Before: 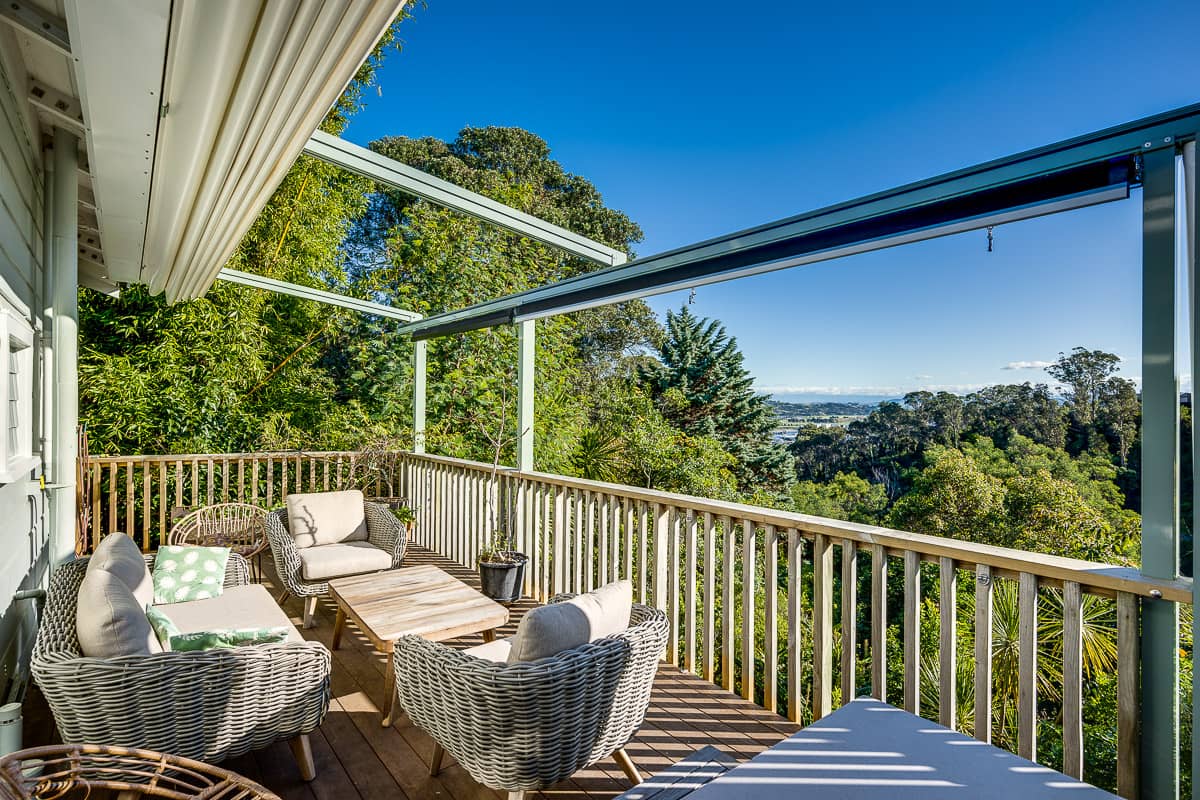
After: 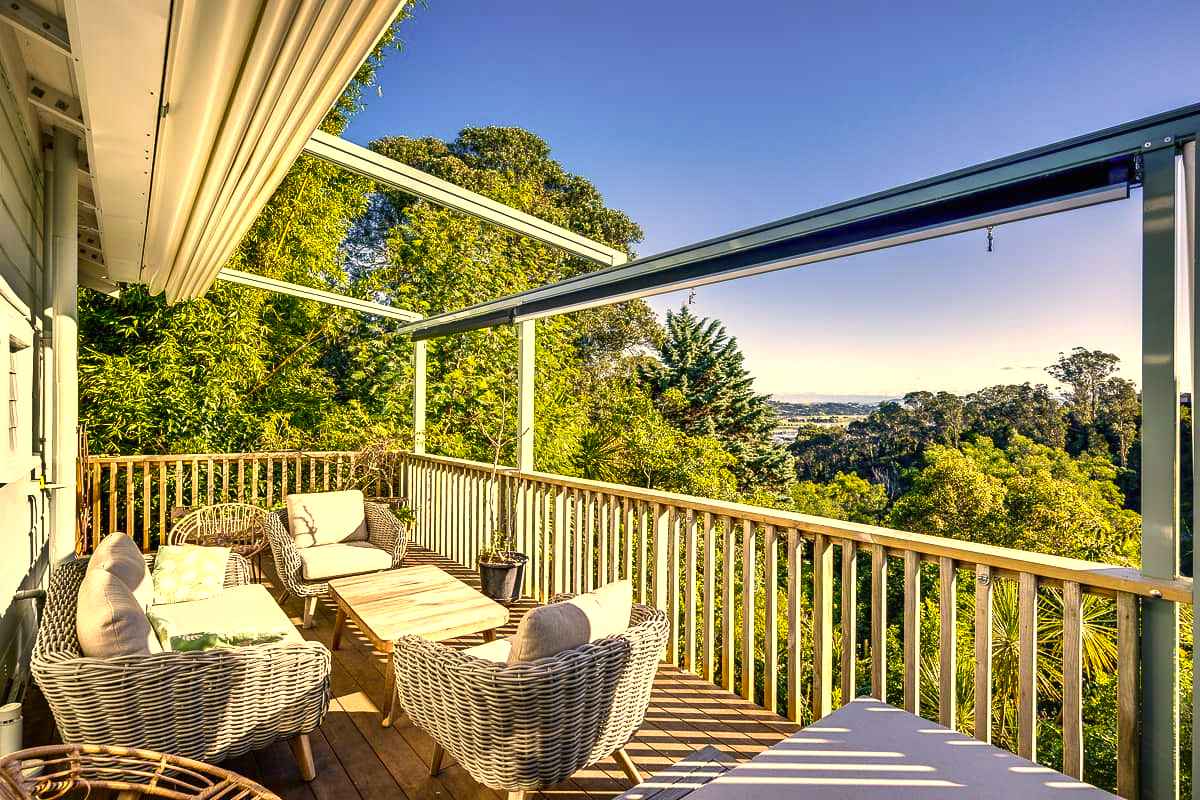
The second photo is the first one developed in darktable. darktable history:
exposure: black level correction 0, exposure 0.698 EV, compensate highlight preservation false
color correction: highlights a* 14.87, highlights b* 31.27
shadows and highlights: radius 103.01, shadows 50.39, highlights -65.54, soften with gaussian
